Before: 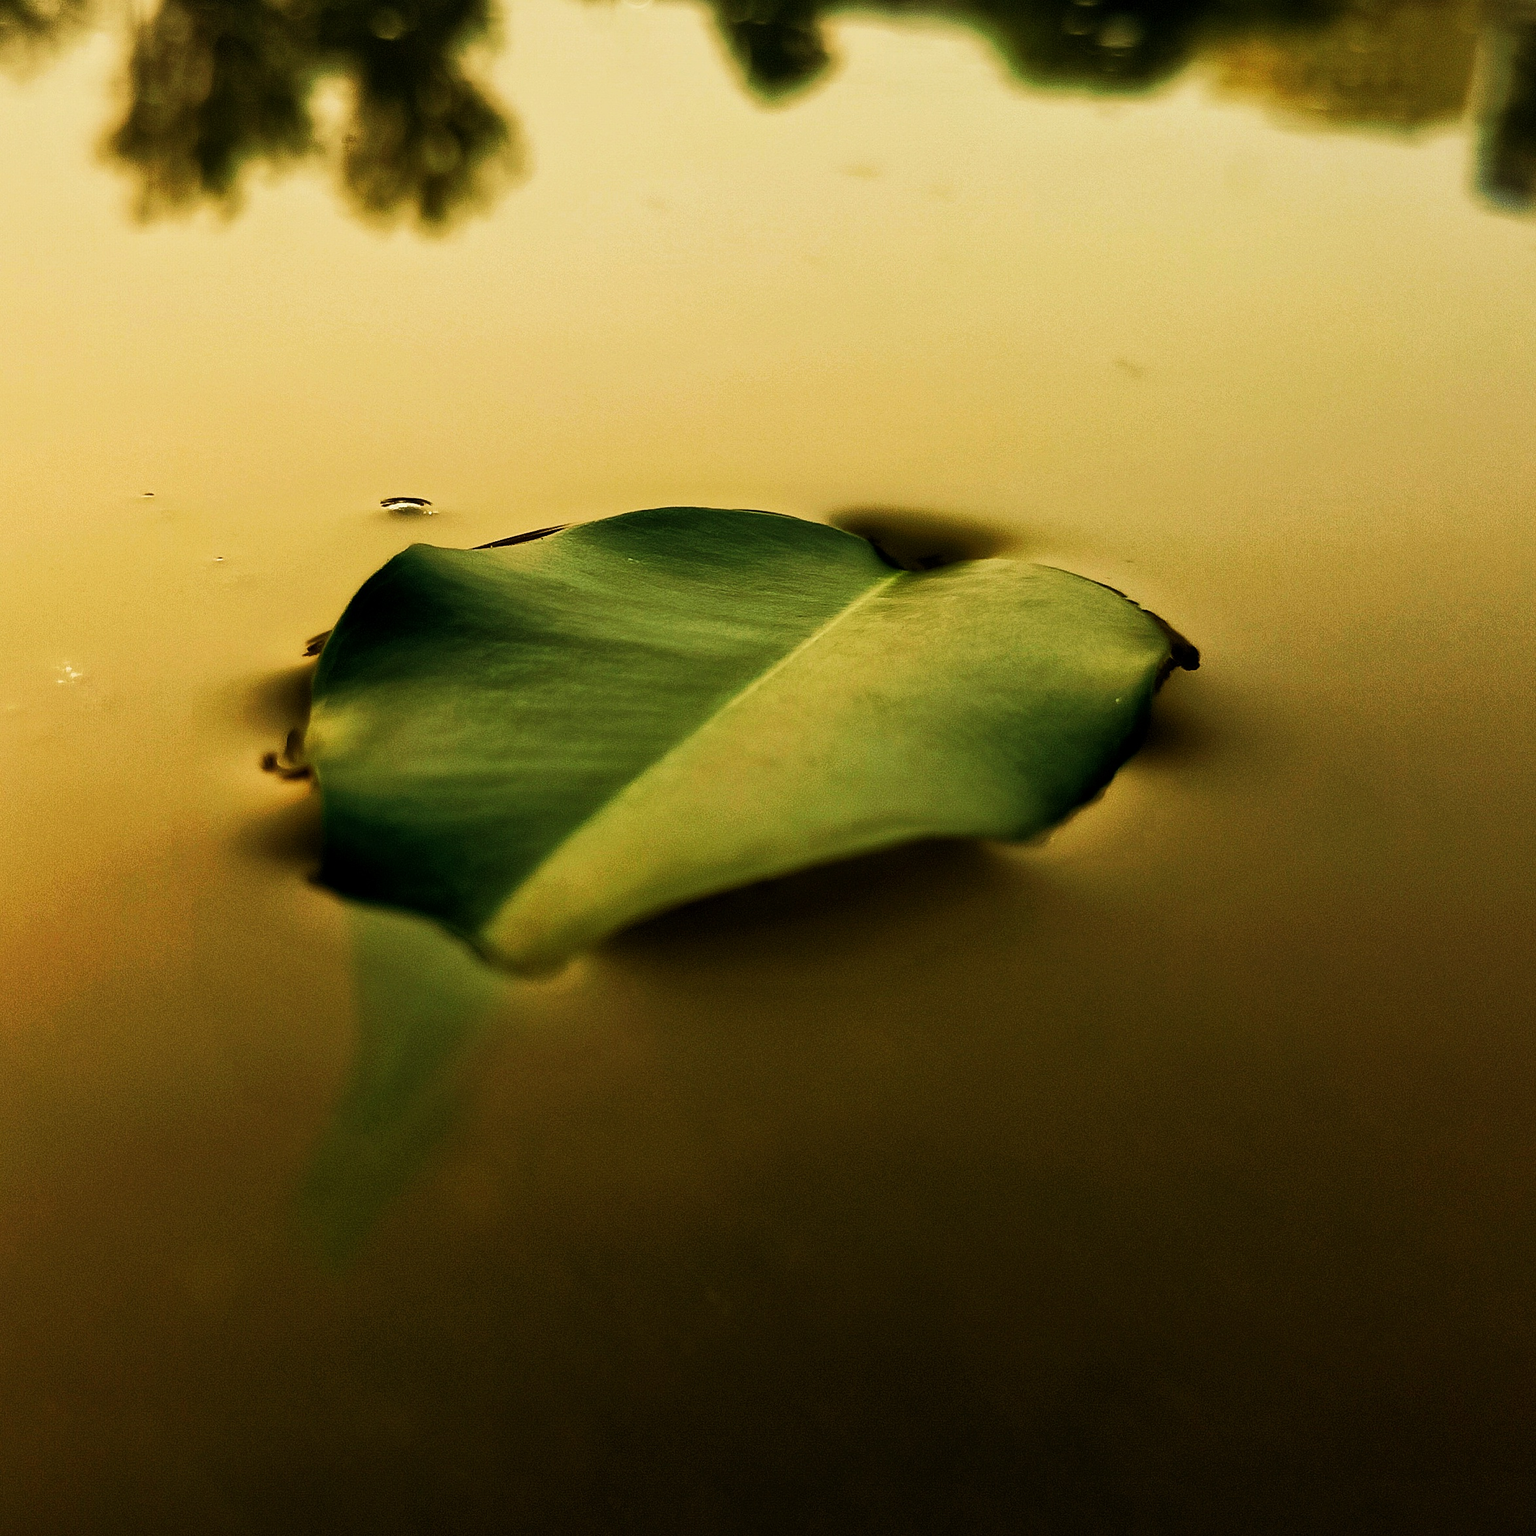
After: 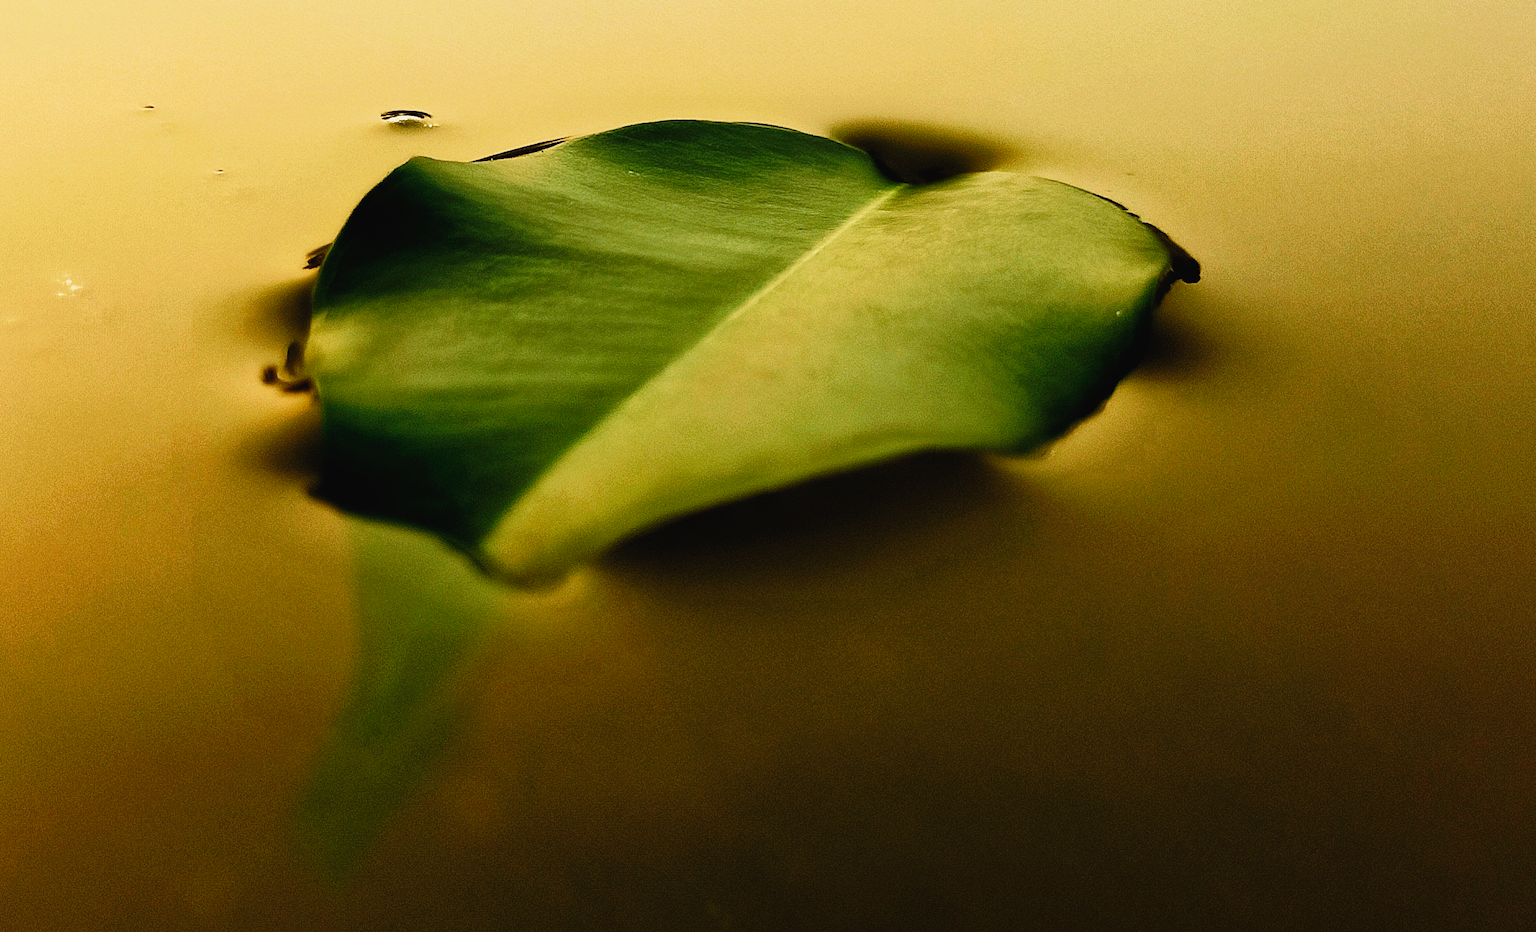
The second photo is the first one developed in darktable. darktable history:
crop and rotate: top 25.303%, bottom 14.012%
tone curve: curves: ch0 [(0, 0.021) (0.049, 0.044) (0.152, 0.14) (0.328, 0.377) (0.473, 0.543) (0.641, 0.705) (0.85, 0.894) (1, 0.969)]; ch1 [(0, 0) (0.302, 0.331) (0.427, 0.433) (0.472, 0.47) (0.502, 0.503) (0.527, 0.521) (0.564, 0.58) (0.614, 0.626) (0.677, 0.701) (0.859, 0.885) (1, 1)]; ch2 [(0, 0) (0.33, 0.301) (0.447, 0.44) (0.487, 0.496) (0.502, 0.516) (0.535, 0.563) (0.565, 0.593) (0.618, 0.628) (1, 1)], preserve colors none
